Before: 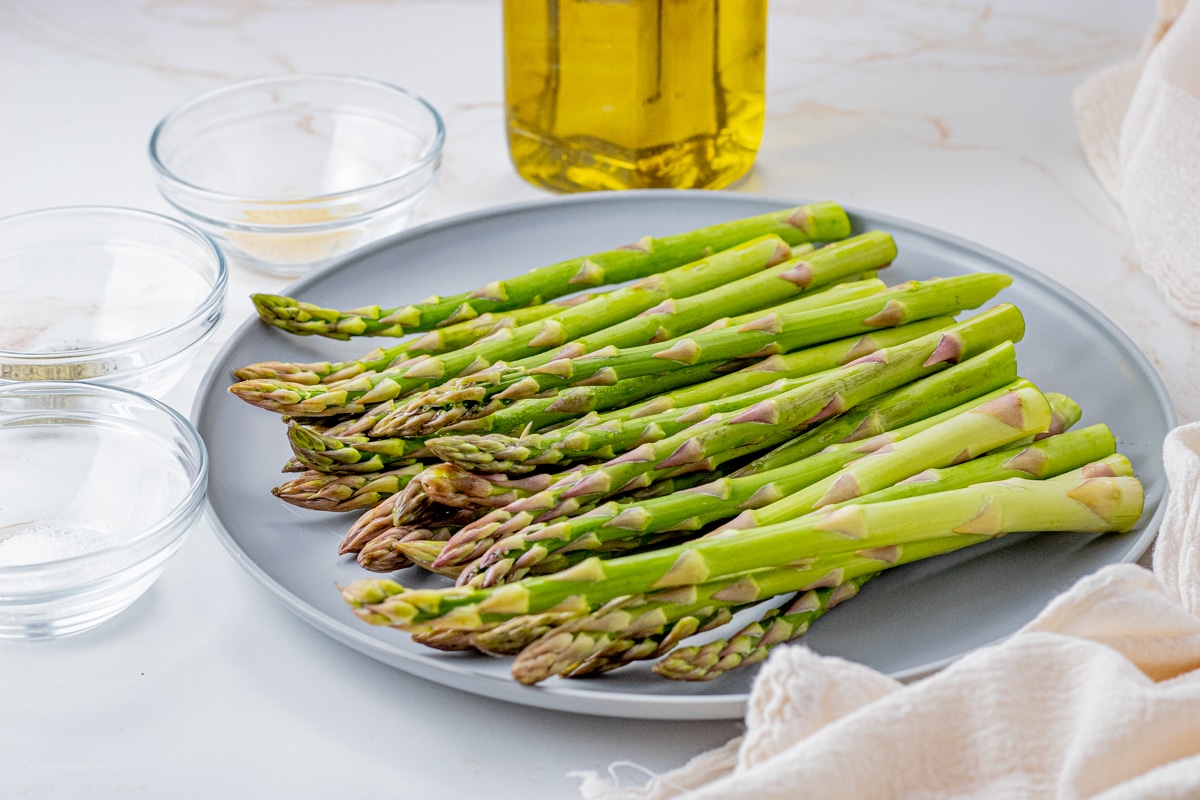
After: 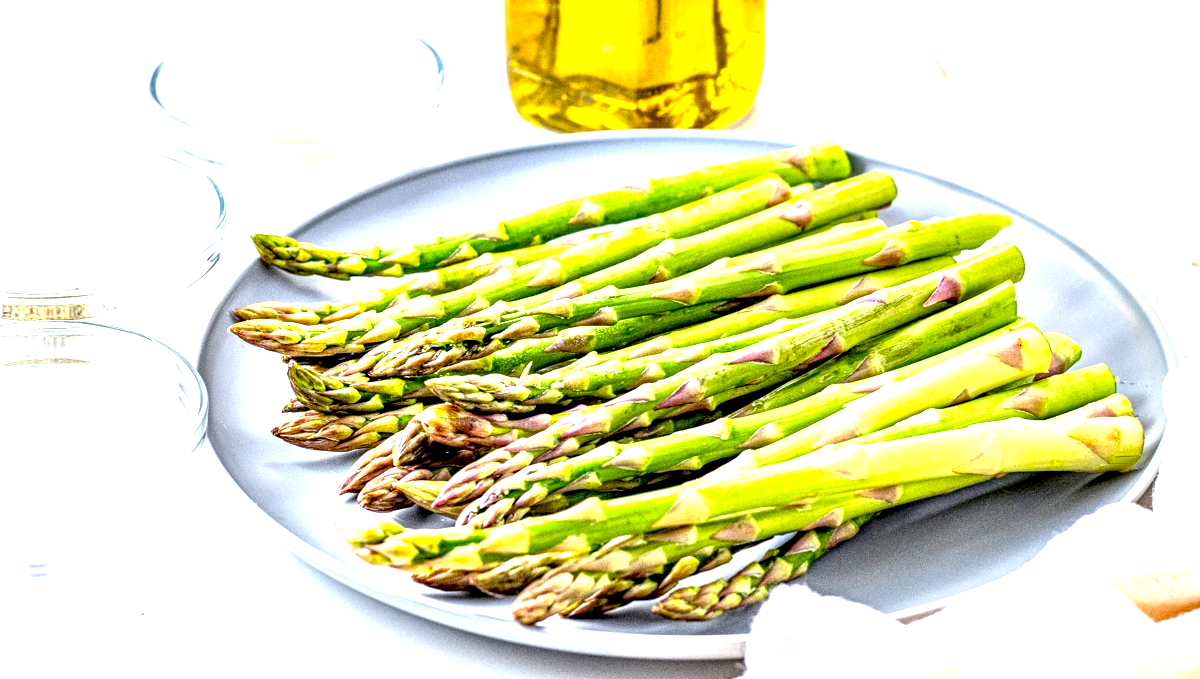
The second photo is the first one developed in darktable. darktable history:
contrast equalizer: y [[0.6 ×6], [0.55 ×6], [0 ×6], [0 ×6], [0 ×6]]
local contrast: on, module defaults
crop: top 7.596%, bottom 7.487%
exposure: black level correction 0, exposure 1.291 EV, compensate highlight preservation false
